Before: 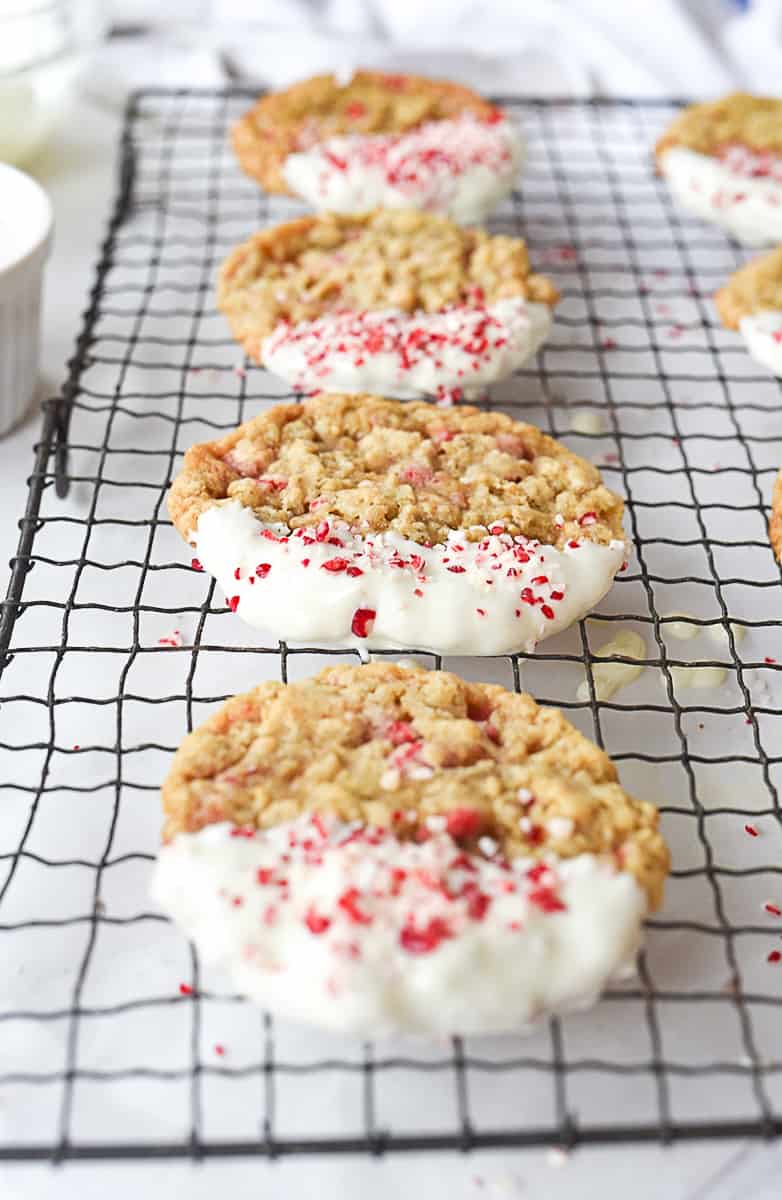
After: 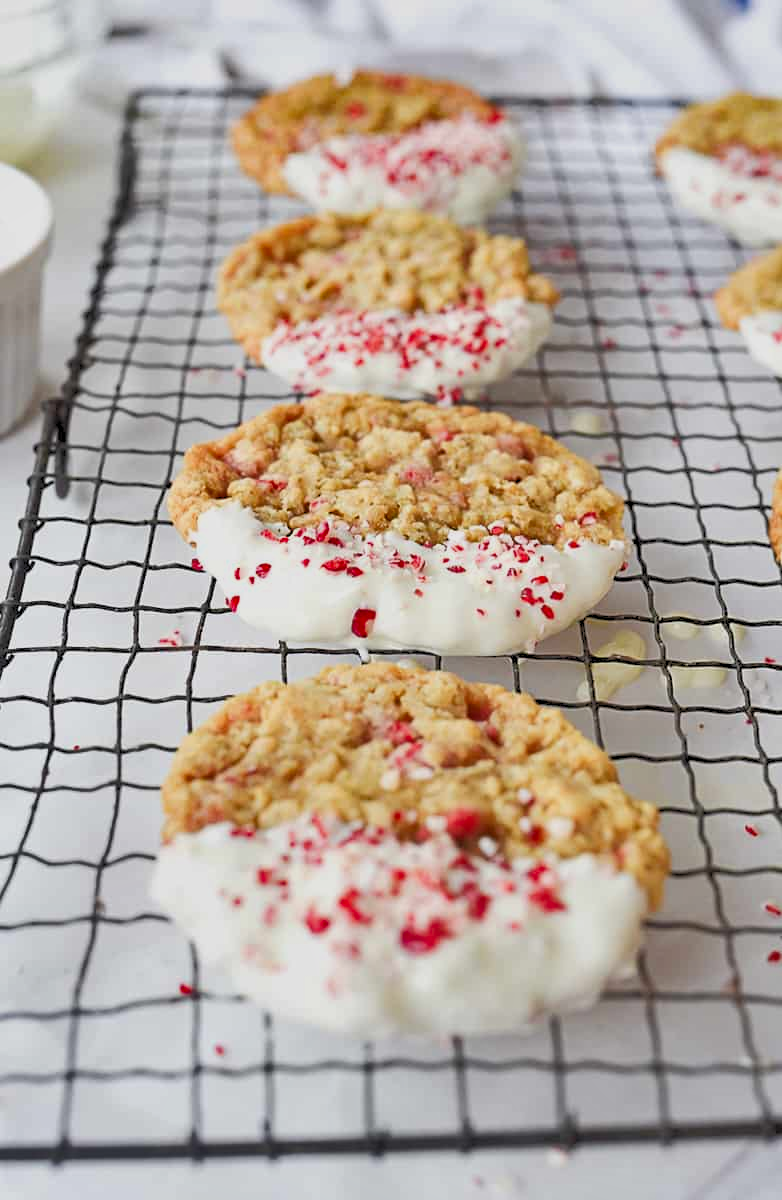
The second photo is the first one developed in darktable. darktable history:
rgb levels: preserve colors sum RGB, levels [[0.038, 0.433, 0.934], [0, 0.5, 1], [0, 0.5, 1]]
shadows and highlights: shadows color adjustment 97.66%, soften with gaussian
